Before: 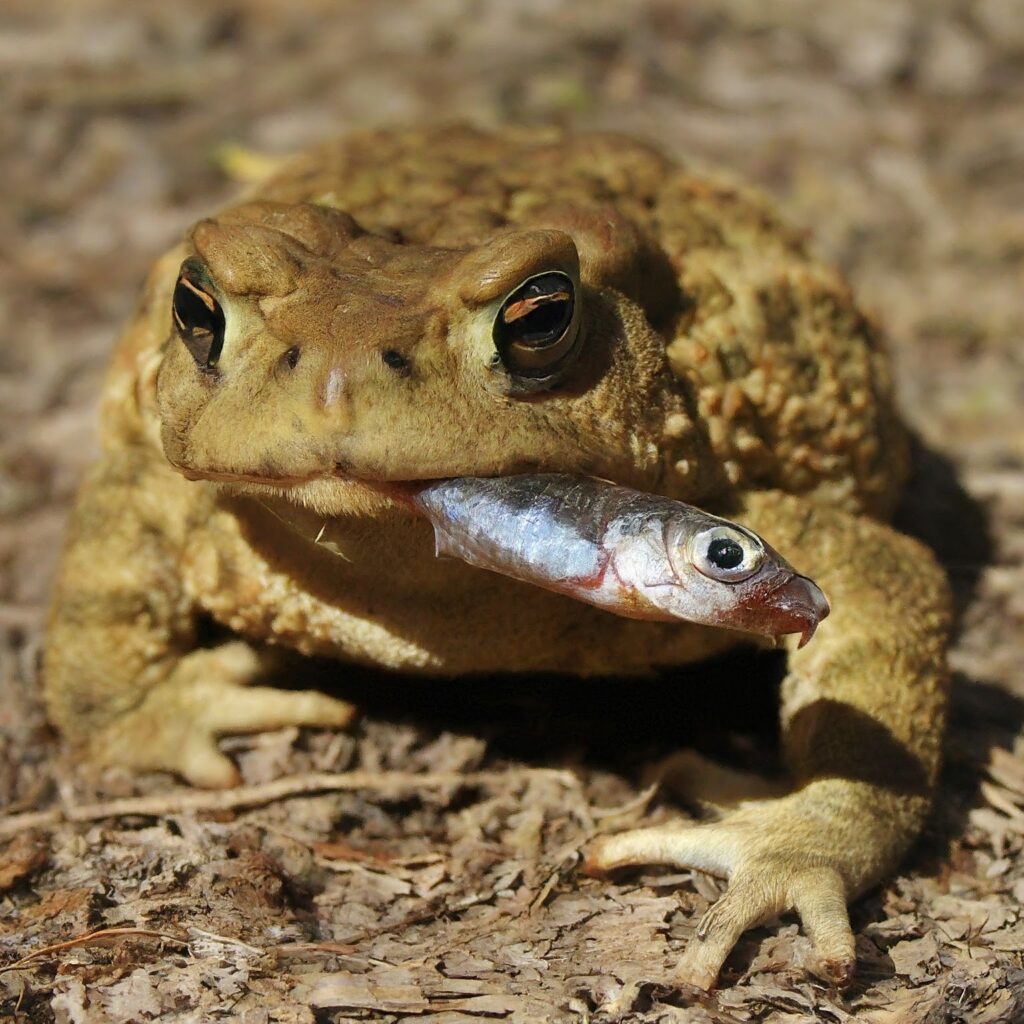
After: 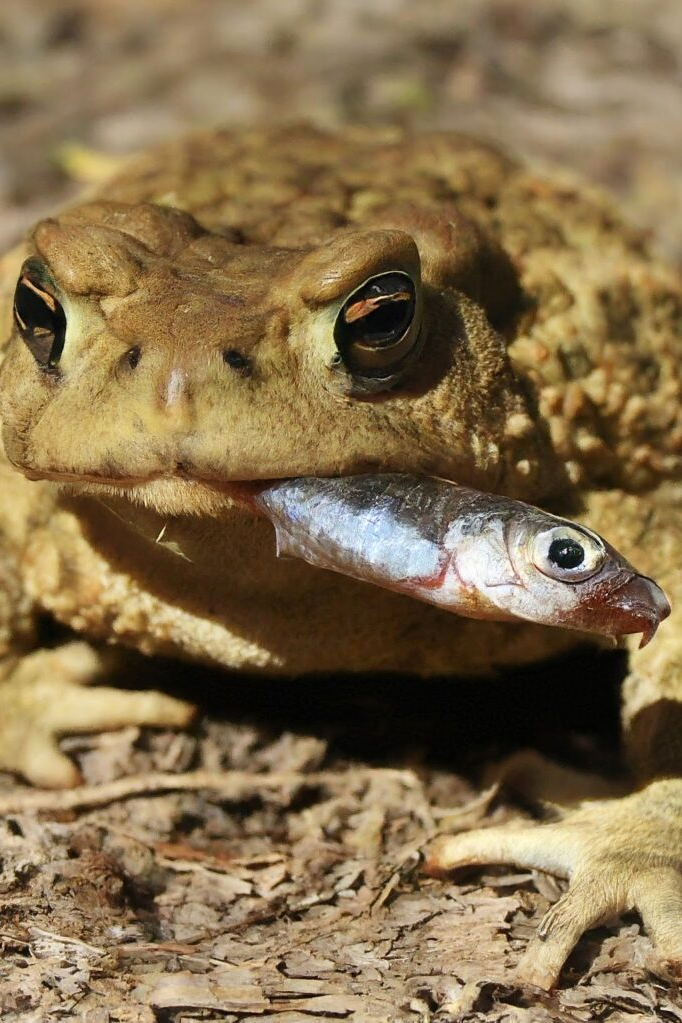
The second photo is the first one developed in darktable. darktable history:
contrast brightness saturation: contrast 0.15, brightness 0.05
crop and rotate: left 15.546%, right 17.787%
